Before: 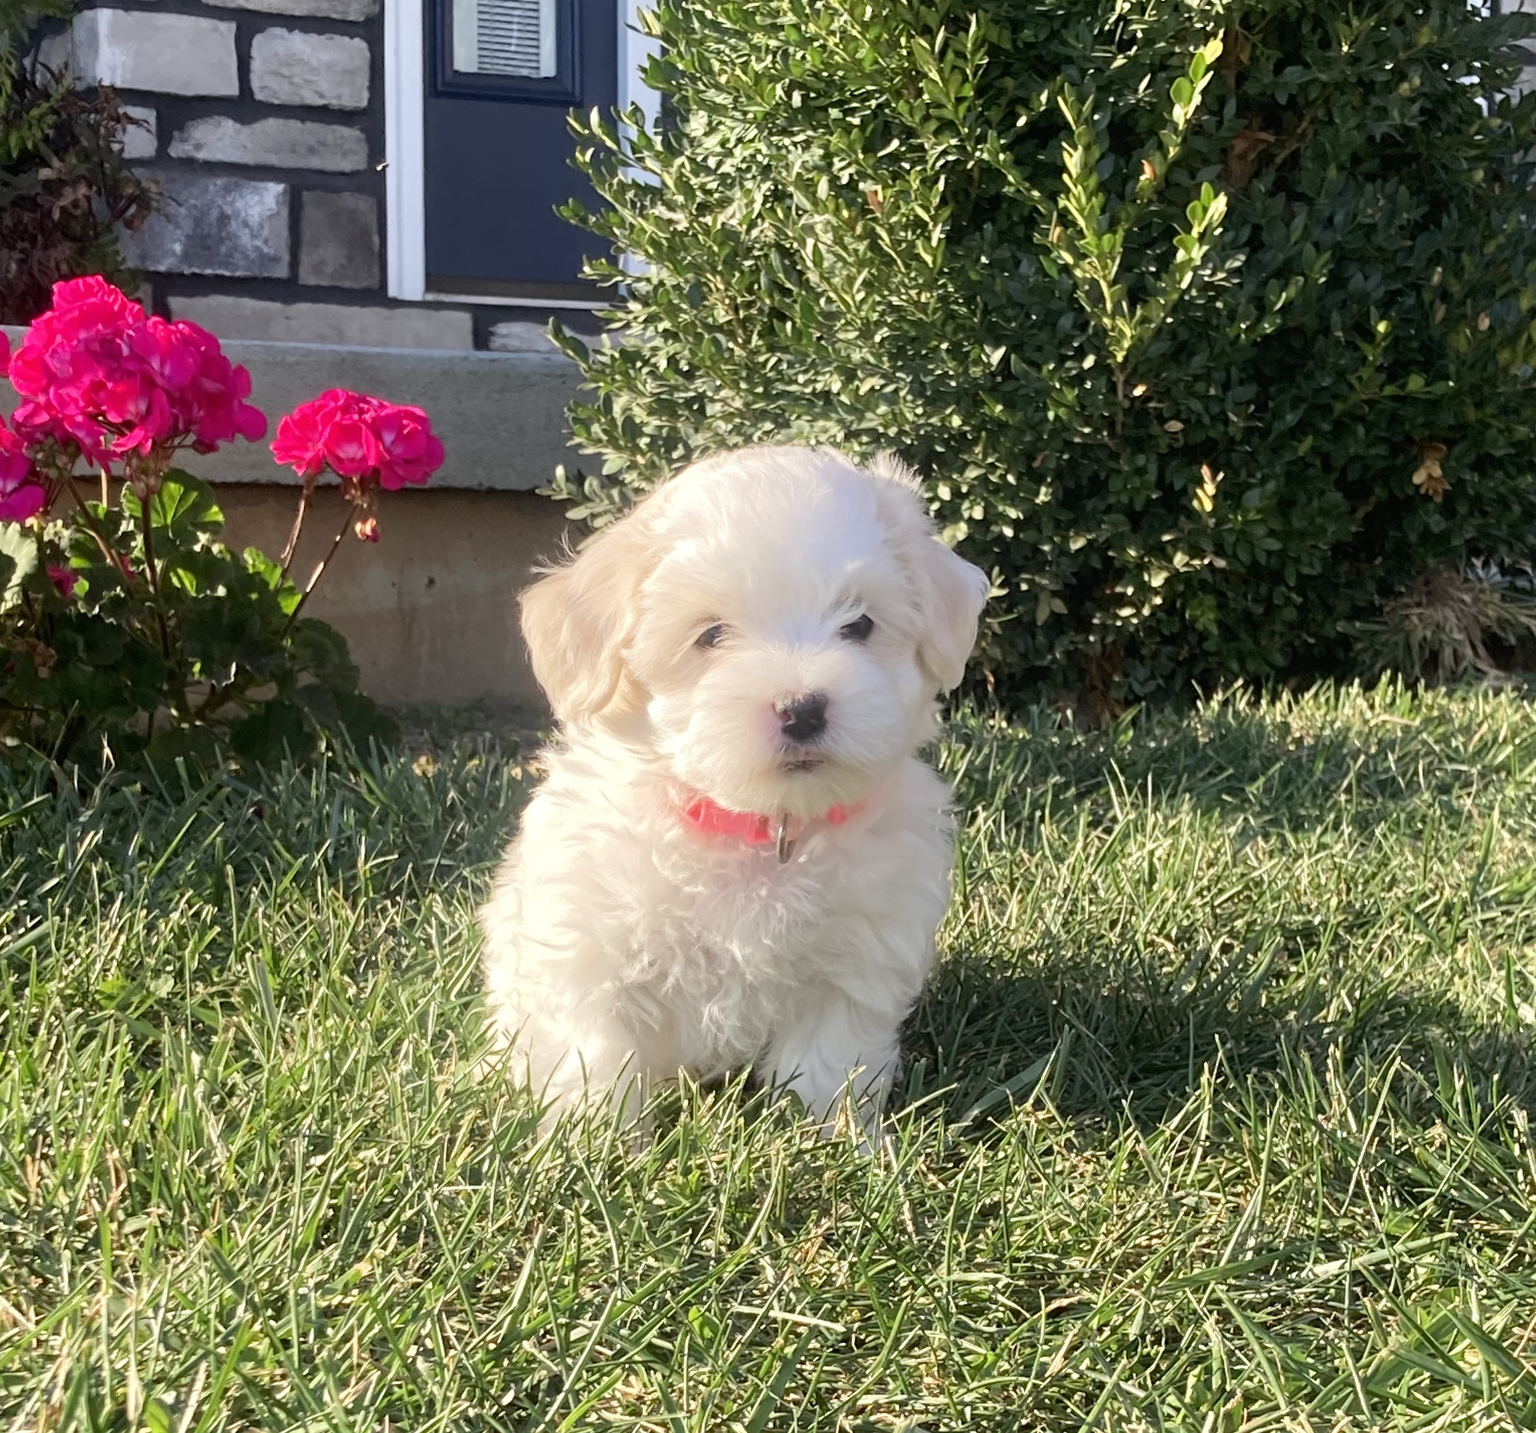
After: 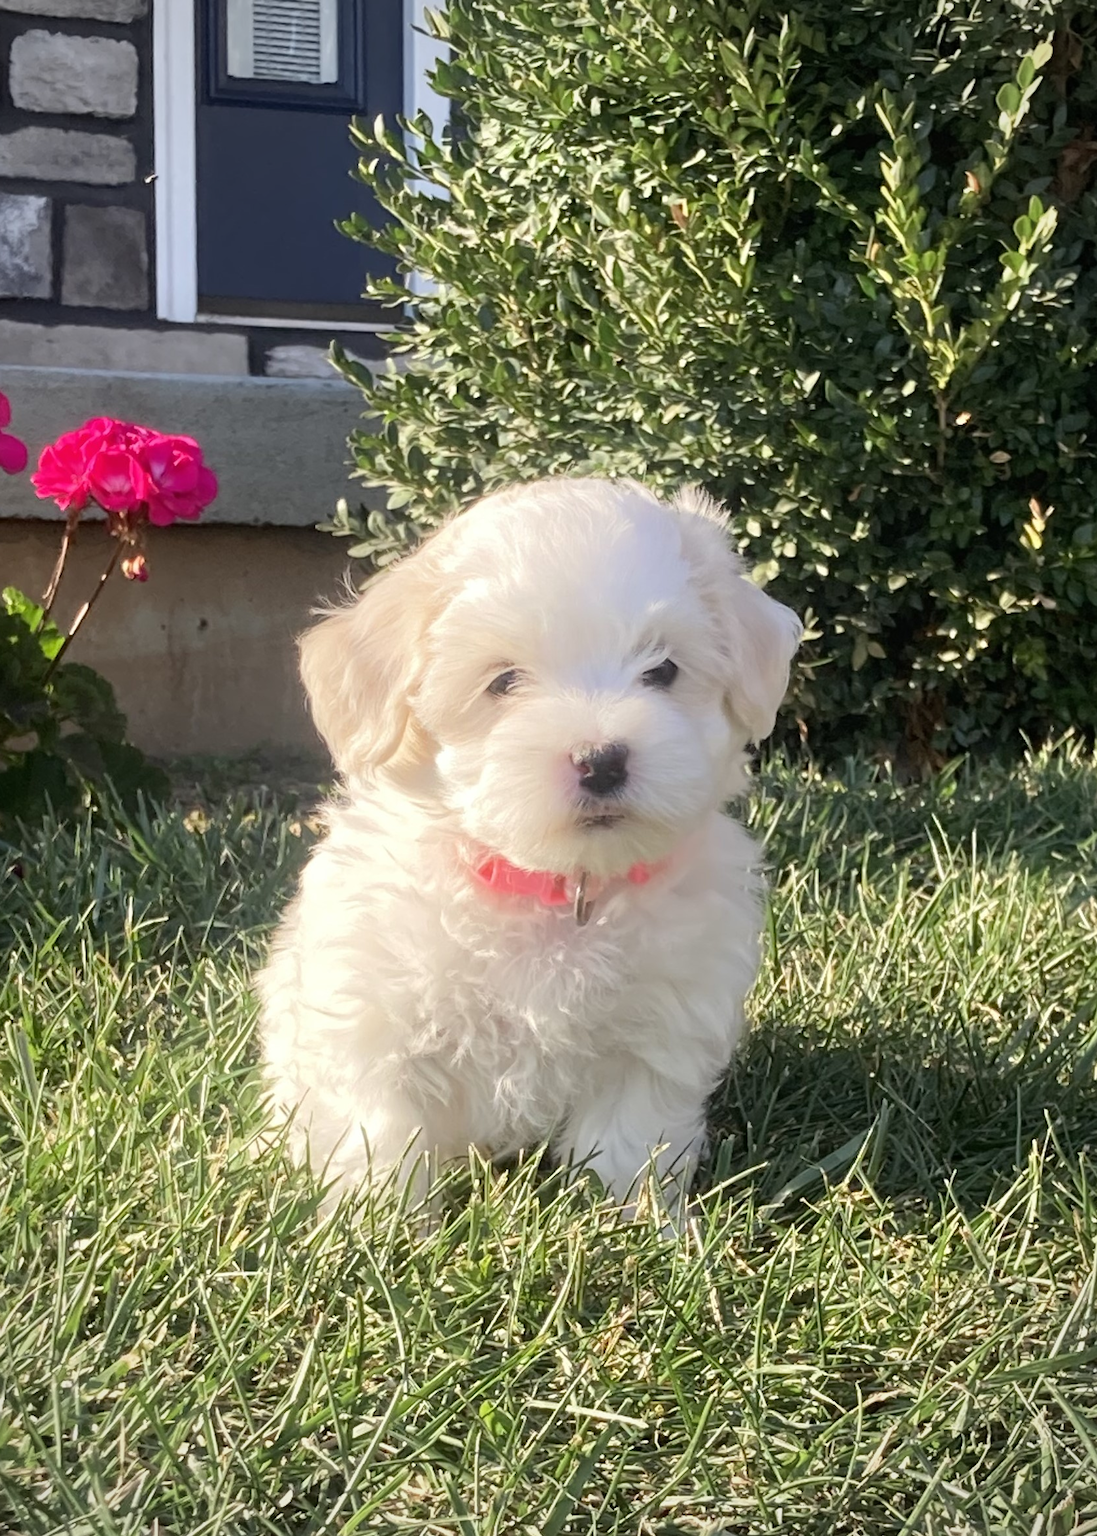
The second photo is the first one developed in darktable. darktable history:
crop and rotate: left 15.754%, right 17.579%
vignetting: fall-off radius 60.92%
